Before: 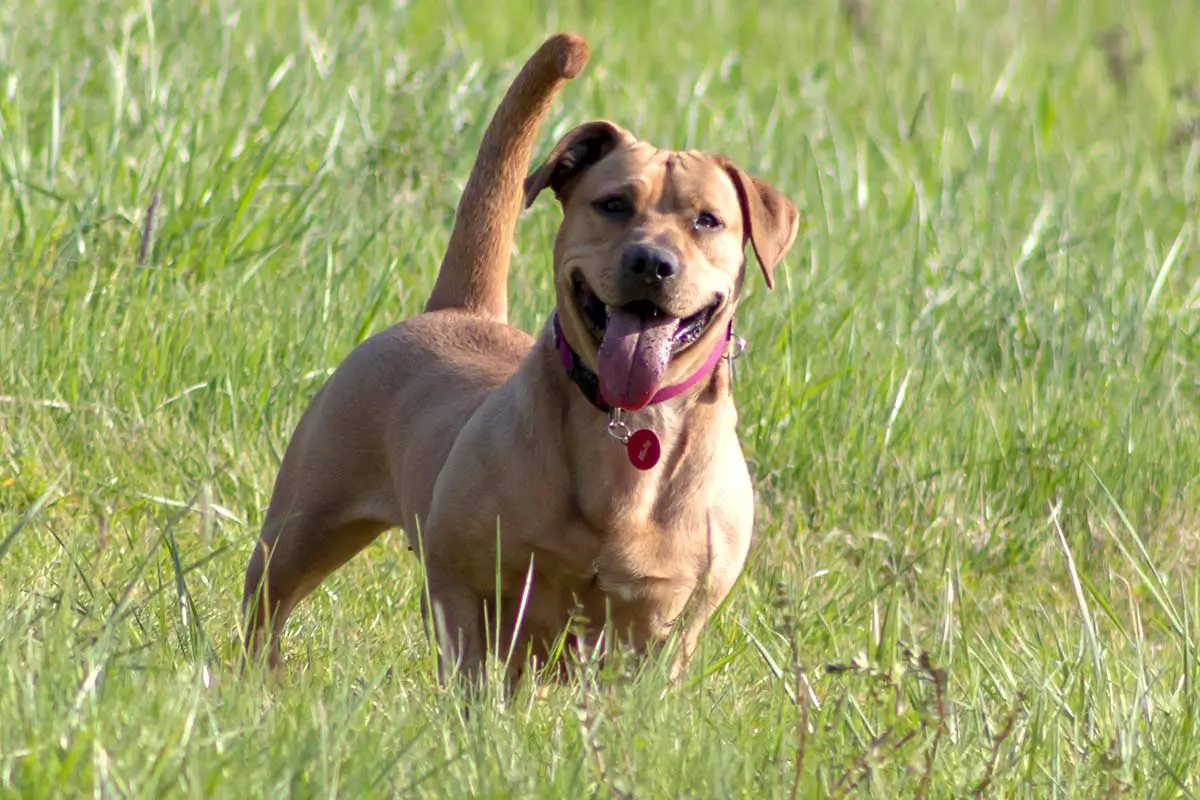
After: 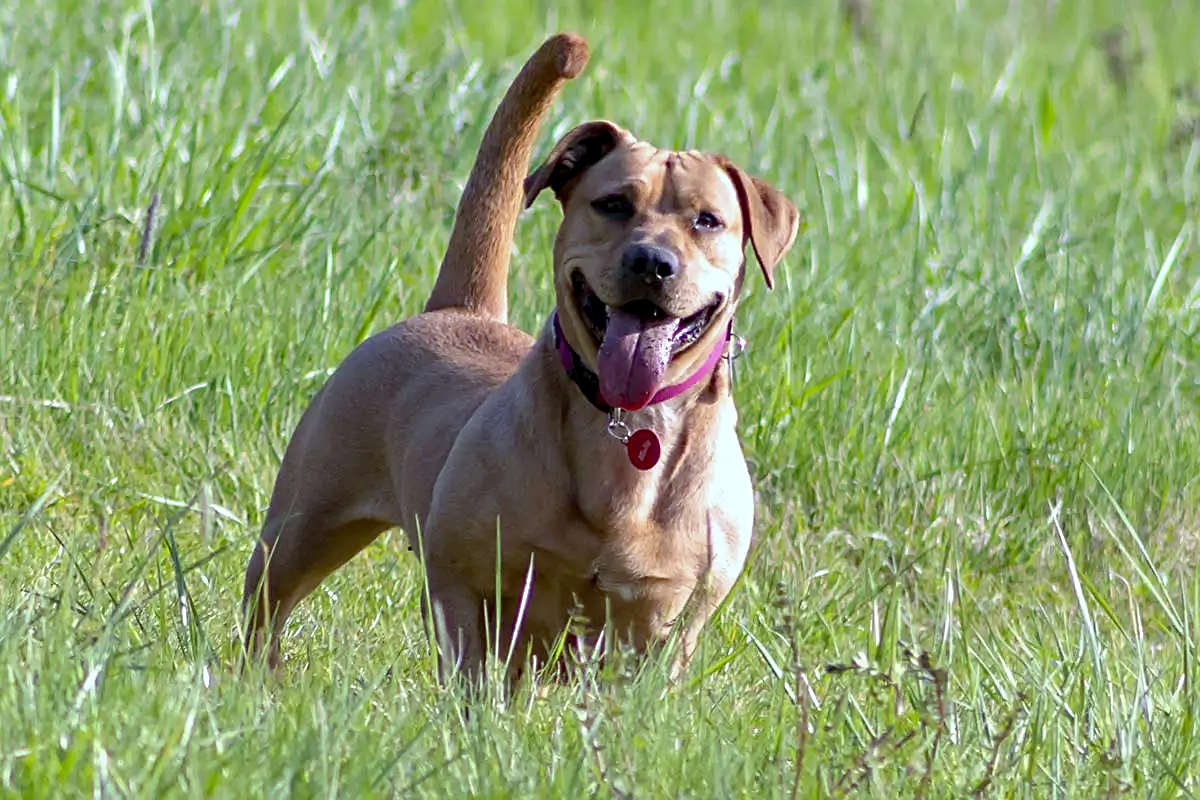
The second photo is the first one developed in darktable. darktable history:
white balance: red 0.926, green 1.003, blue 1.133
haze removal: compatibility mode true, adaptive false
exposure: black level correction 0.002, compensate highlight preservation false
sharpen: on, module defaults
